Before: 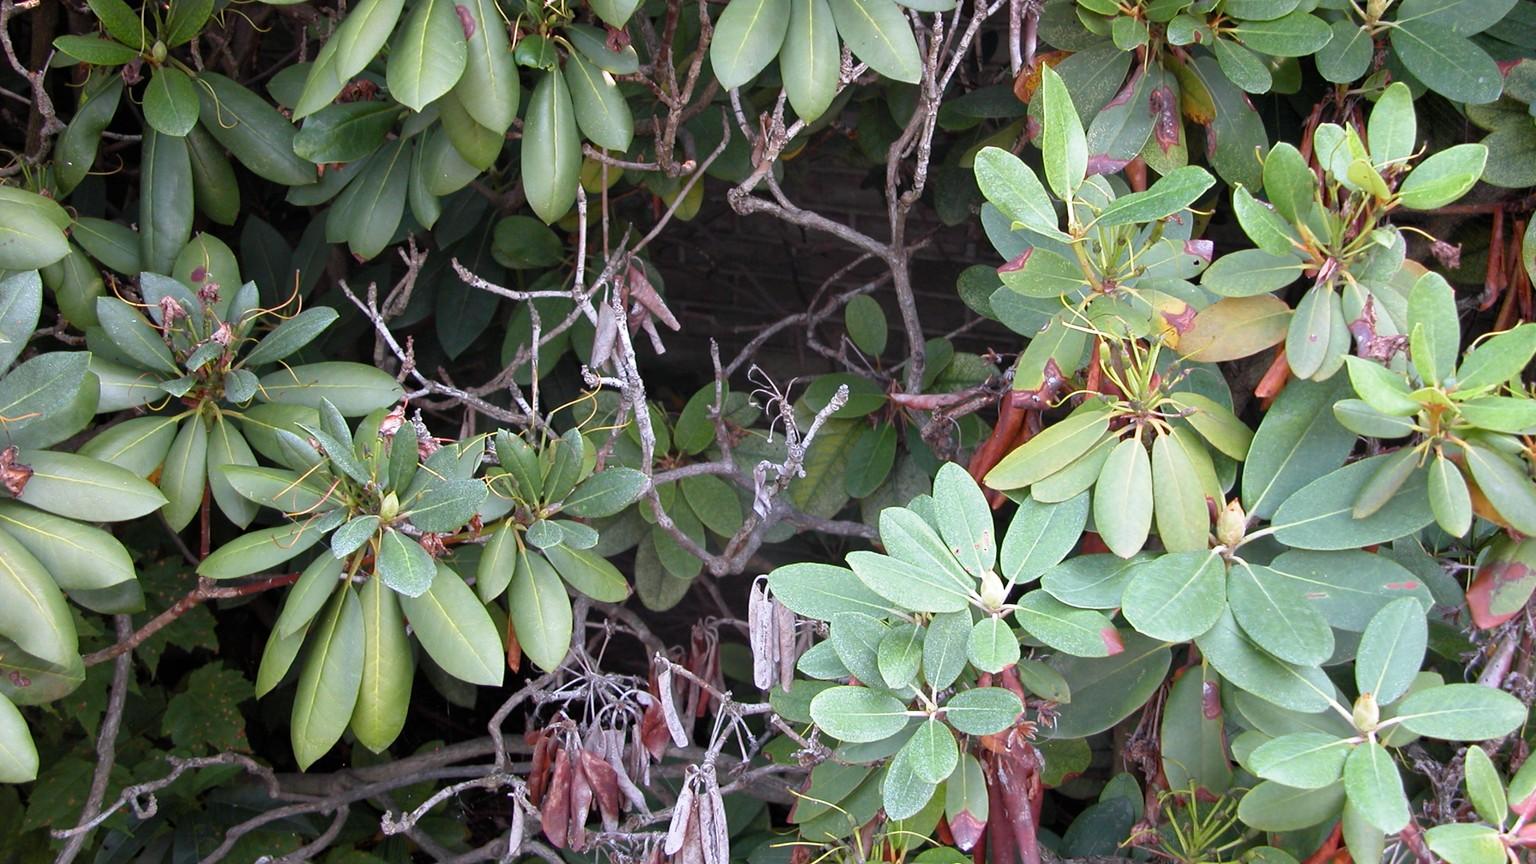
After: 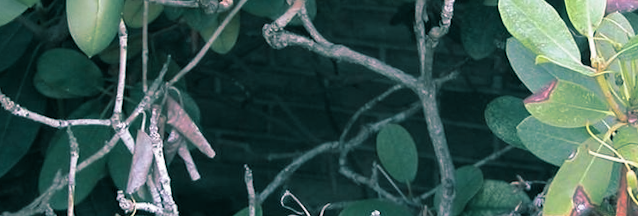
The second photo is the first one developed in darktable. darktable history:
rotate and perspective: rotation 0.215°, lens shift (vertical) -0.139, crop left 0.069, crop right 0.939, crop top 0.002, crop bottom 0.996
crop: left 28.64%, top 16.832%, right 26.637%, bottom 58.055%
split-toning: shadows › hue 183.6°, shadows › saturation 0.52, highlights › hue 0°, highlights › saturation 0
